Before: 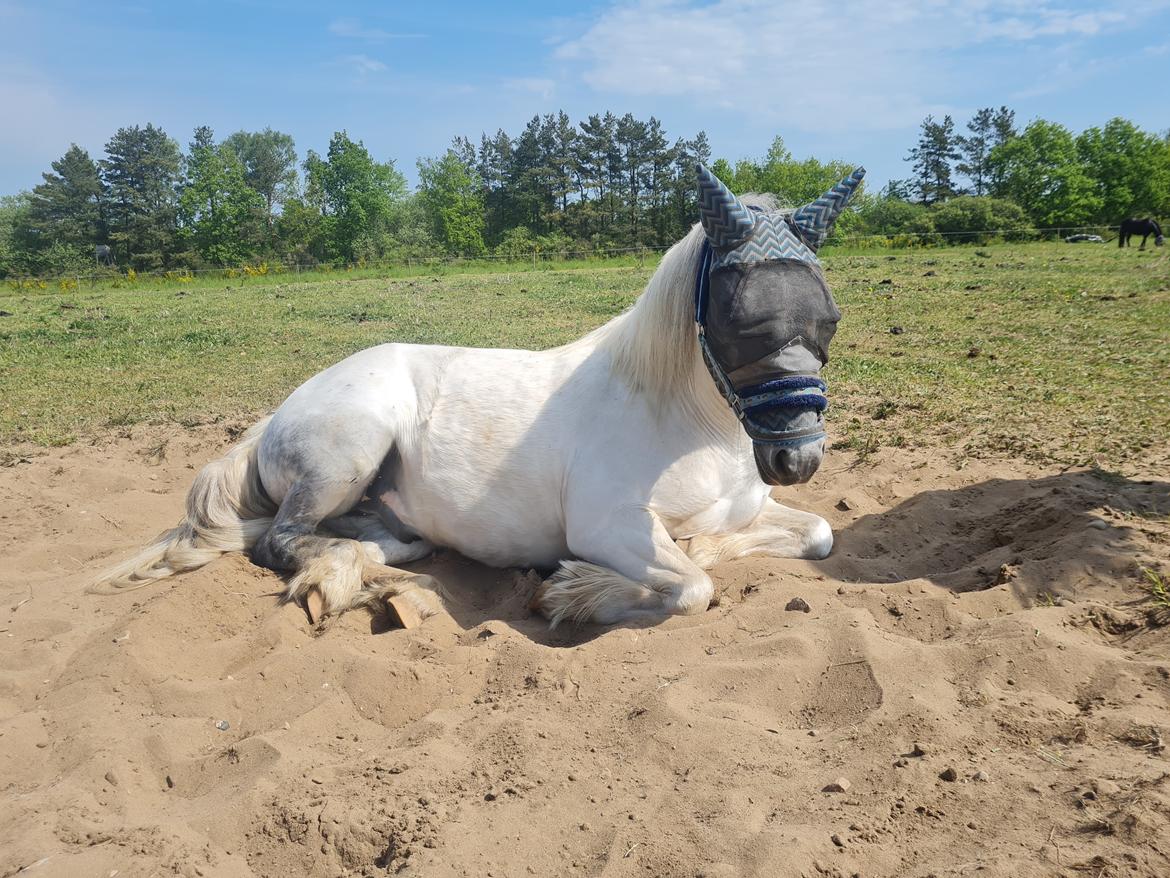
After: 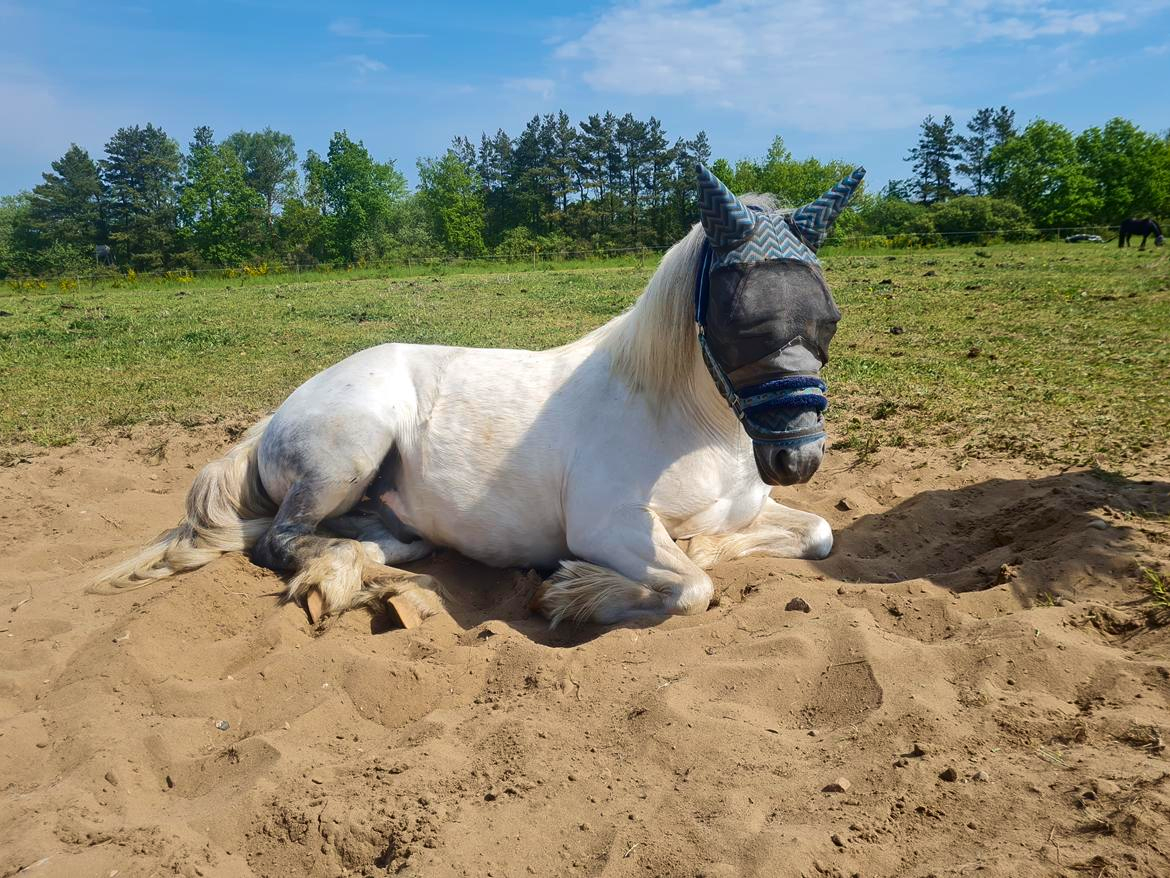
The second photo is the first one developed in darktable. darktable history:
velvia: on, module defaults
contrast brightness saturation: contrast 0.067, brightness -0.14, saturation 0.108
